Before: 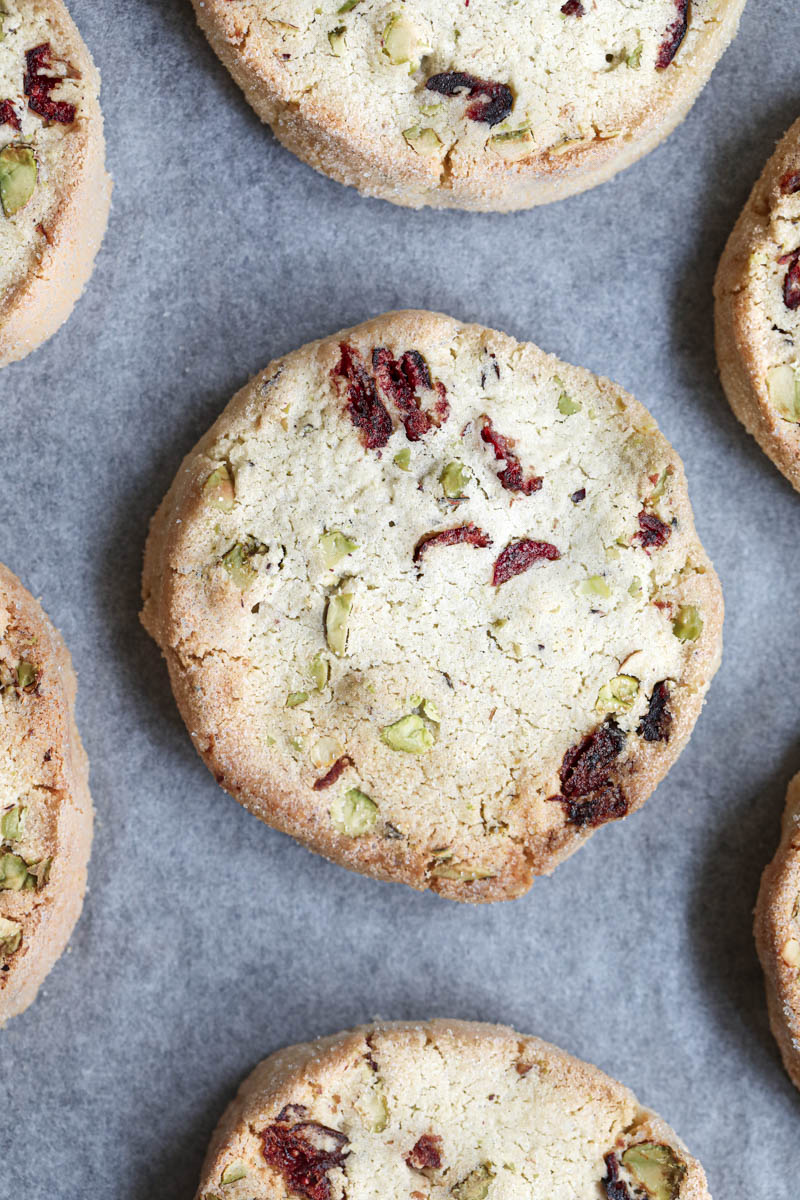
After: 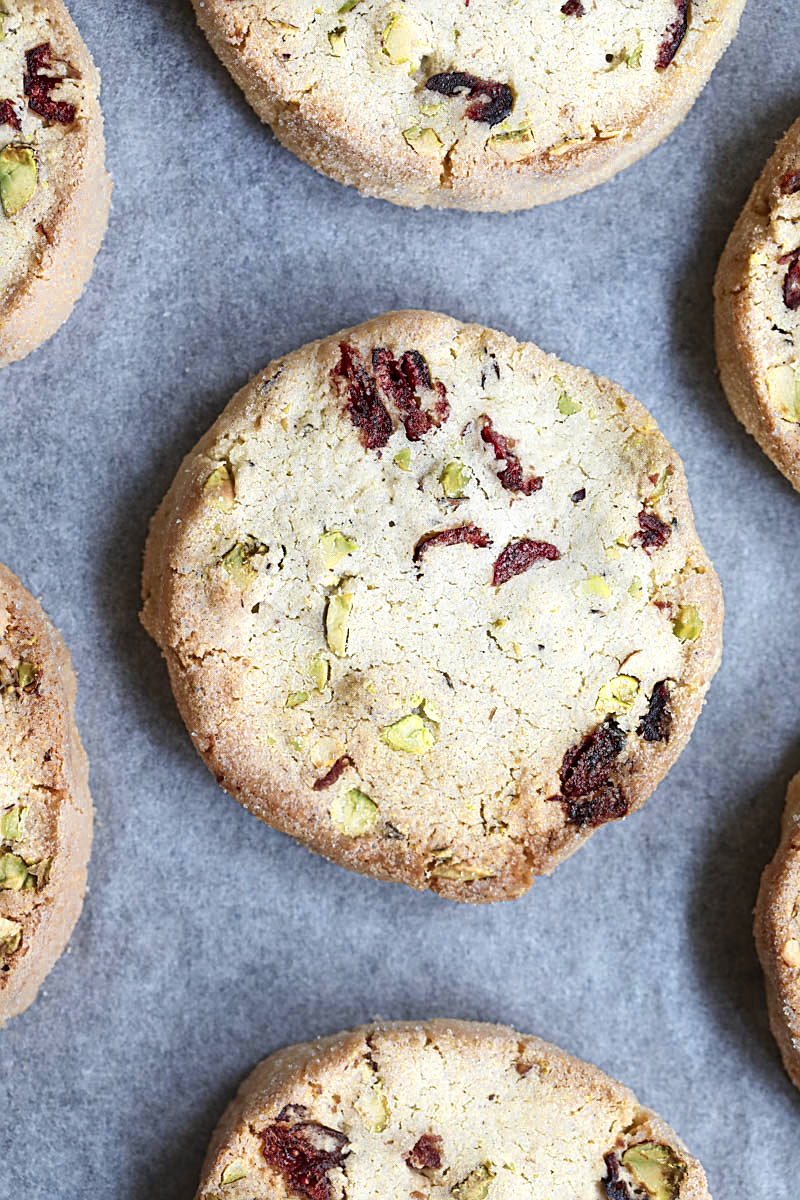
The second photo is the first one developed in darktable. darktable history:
sharpen: on, module defaults
color zones: curves: ch0 [(0, 0.485) (0.178, 0.476) (0.261, 0.623) (0.411, 0.403) (0.708, 0.603) (0.934, 0.412)]; ch1 [(0.003, 0.485) (0.149, 0.496) (0.229, 0.584) (0.326, 0.551) (0.484, 0.262) (0.757, 0.643)]
